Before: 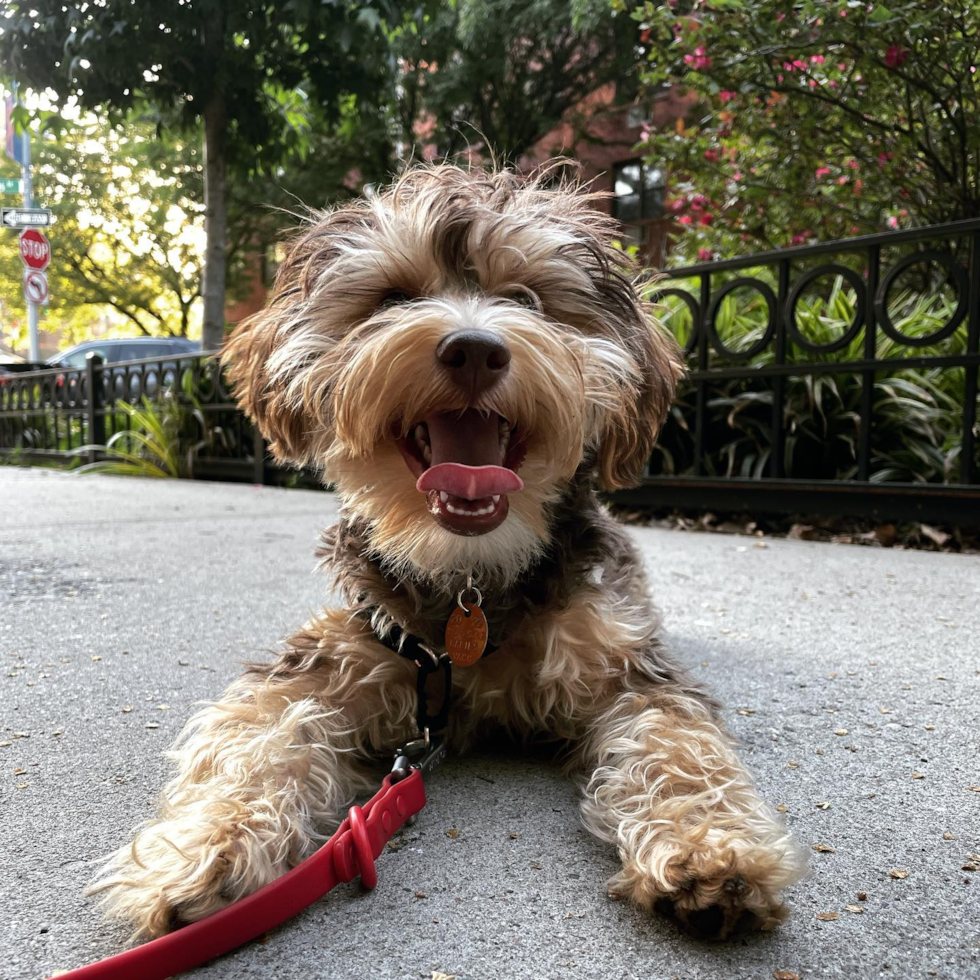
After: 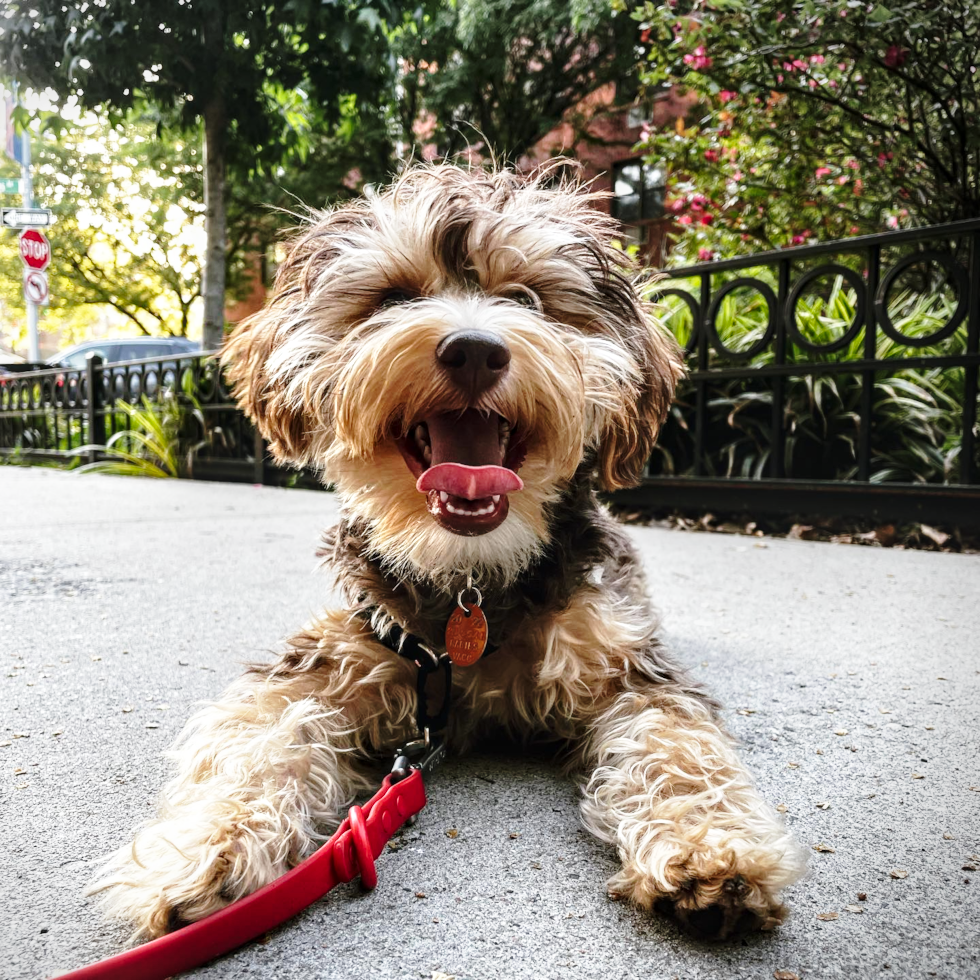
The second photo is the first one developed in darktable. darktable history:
local contrast: on, module defaults
vignetting: fall-off start 100.53%, center (-0.148, 0.018)
base curve: curves: ch0 [(0, 0) (0.028, 0.03) (0.121, 0.232) (0.46, 0.748) (0.859, 0.968) (1, 1)], preserve colors none
